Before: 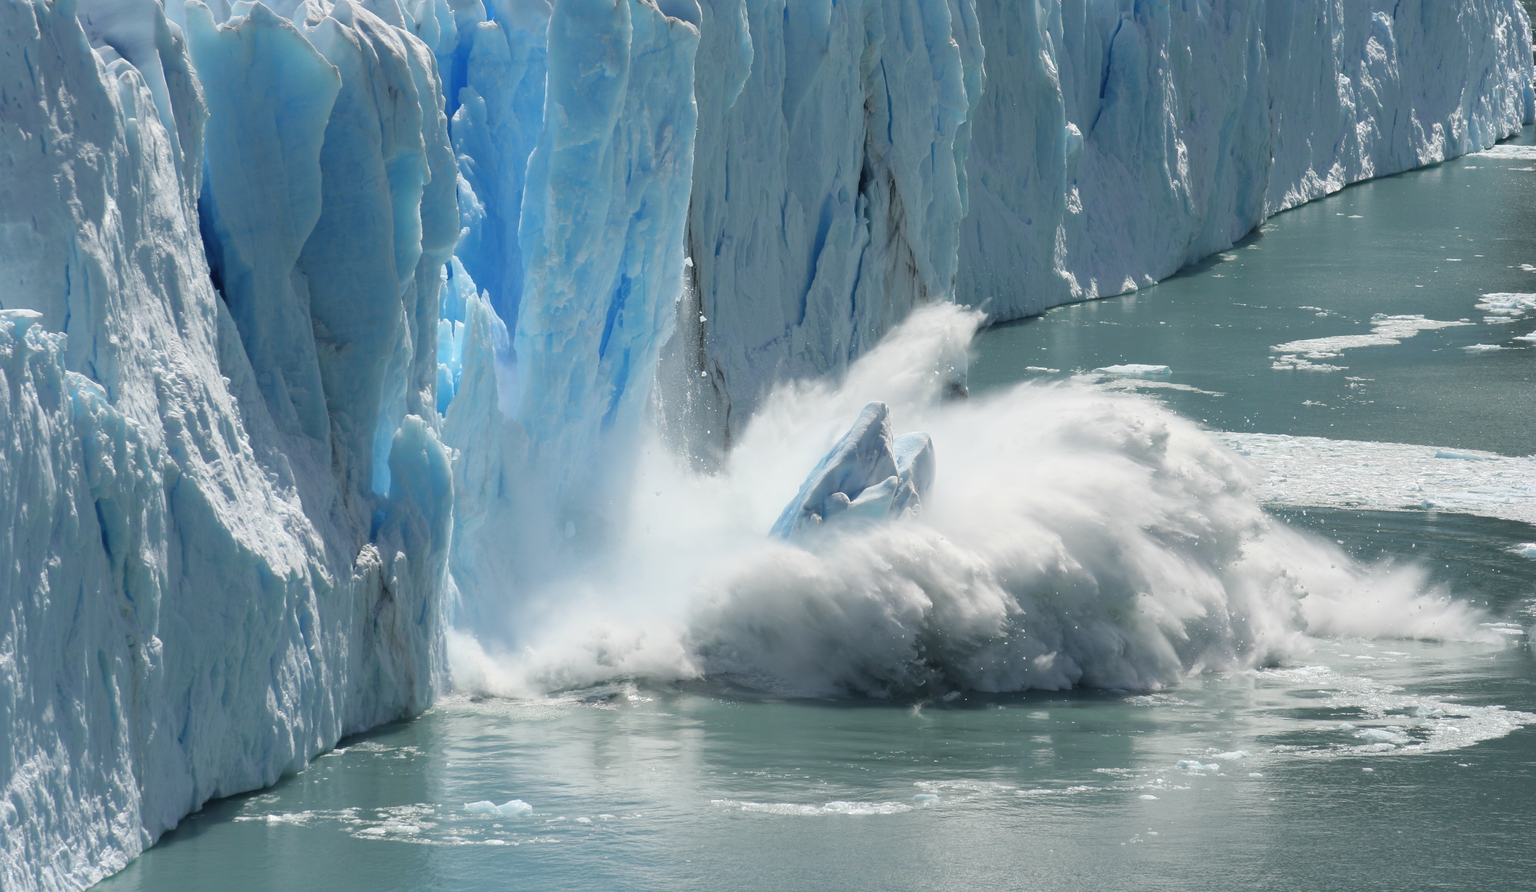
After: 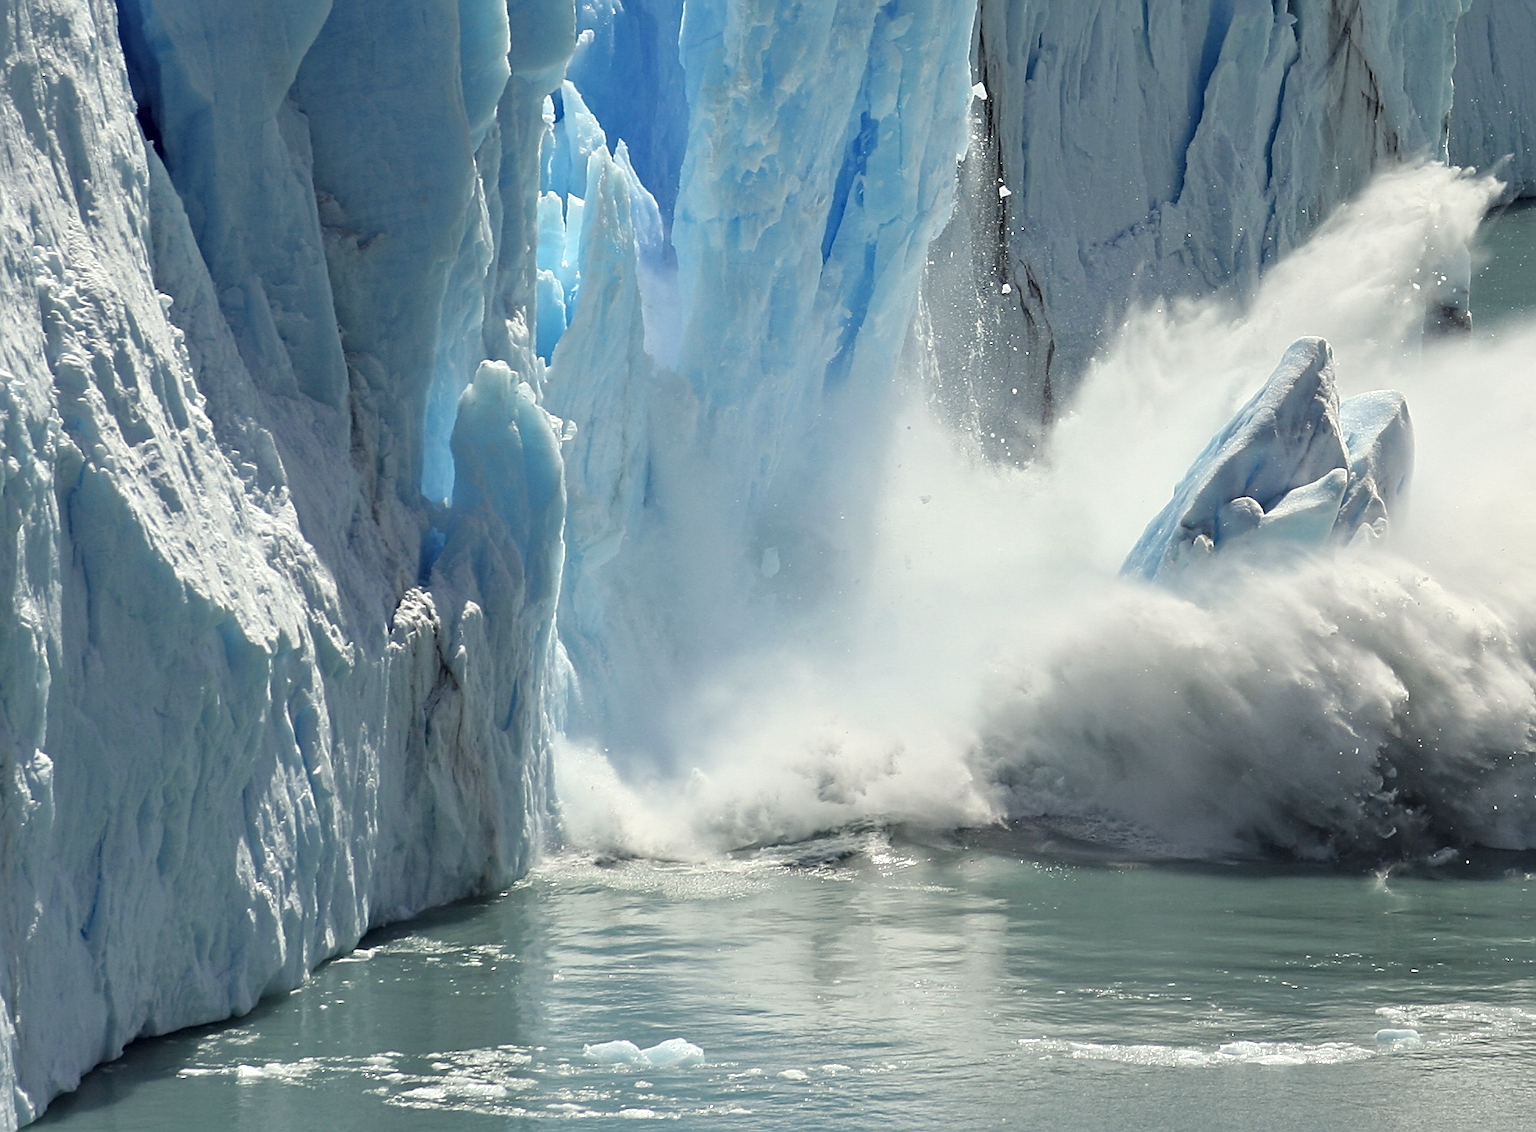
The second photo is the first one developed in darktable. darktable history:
crop: left 8.646%, top 23.557%, right 34.543%, bottom 4.38%
contrast equalizer: octaves 7, y [[0.51, 0.537, 0.559, 0.574, 0.599, 0.618], [0.5 ×6], [0.5 ×6], [0 ×6], [0 ×6]]
exposure: compensate highlight preservation false
sharpen: on, module defaults
color correction: highlights a* -1.19, highlights b* 4.64, shadows a* 3.61
